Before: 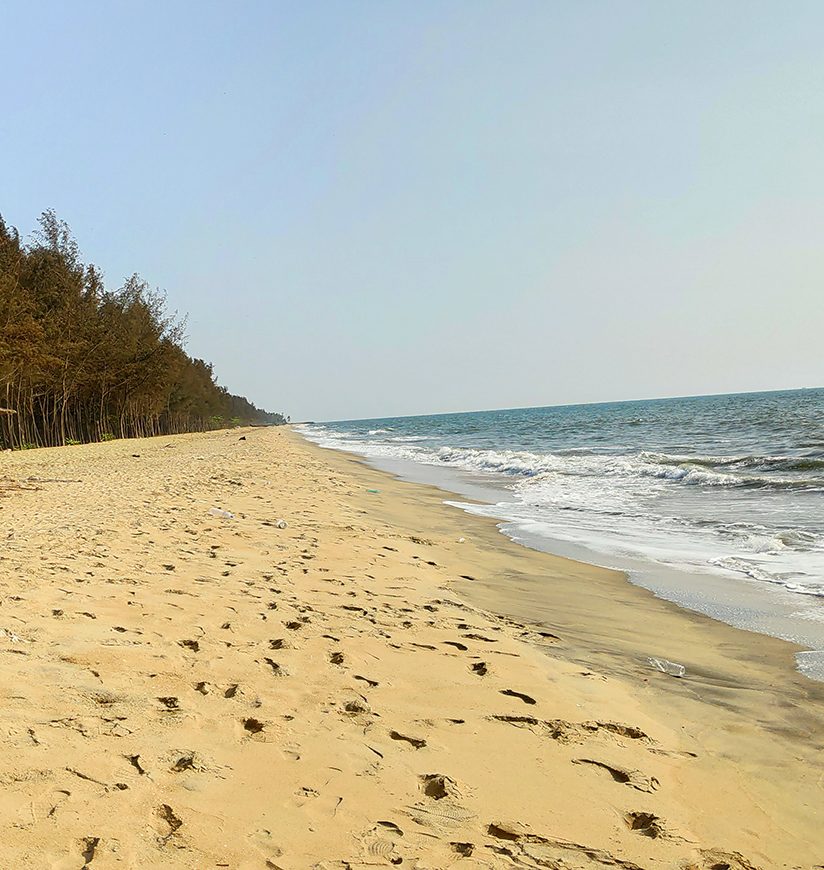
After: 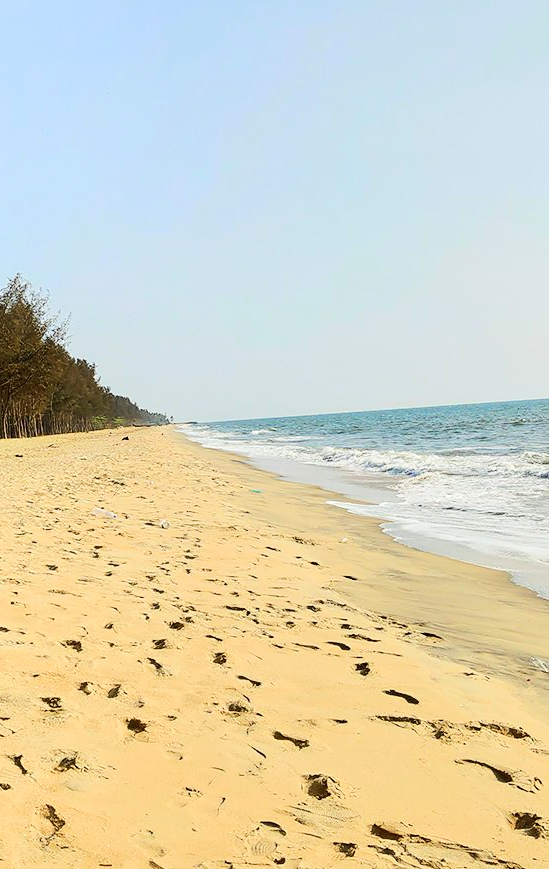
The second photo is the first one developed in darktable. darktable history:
rgb curve: curves: ch0 [(0, 0) (0.284, 0.292) (0.505, 0.644) (1, 1)], compensate middle gray true
crop and rotate: left 14.292%, right 19.041%
